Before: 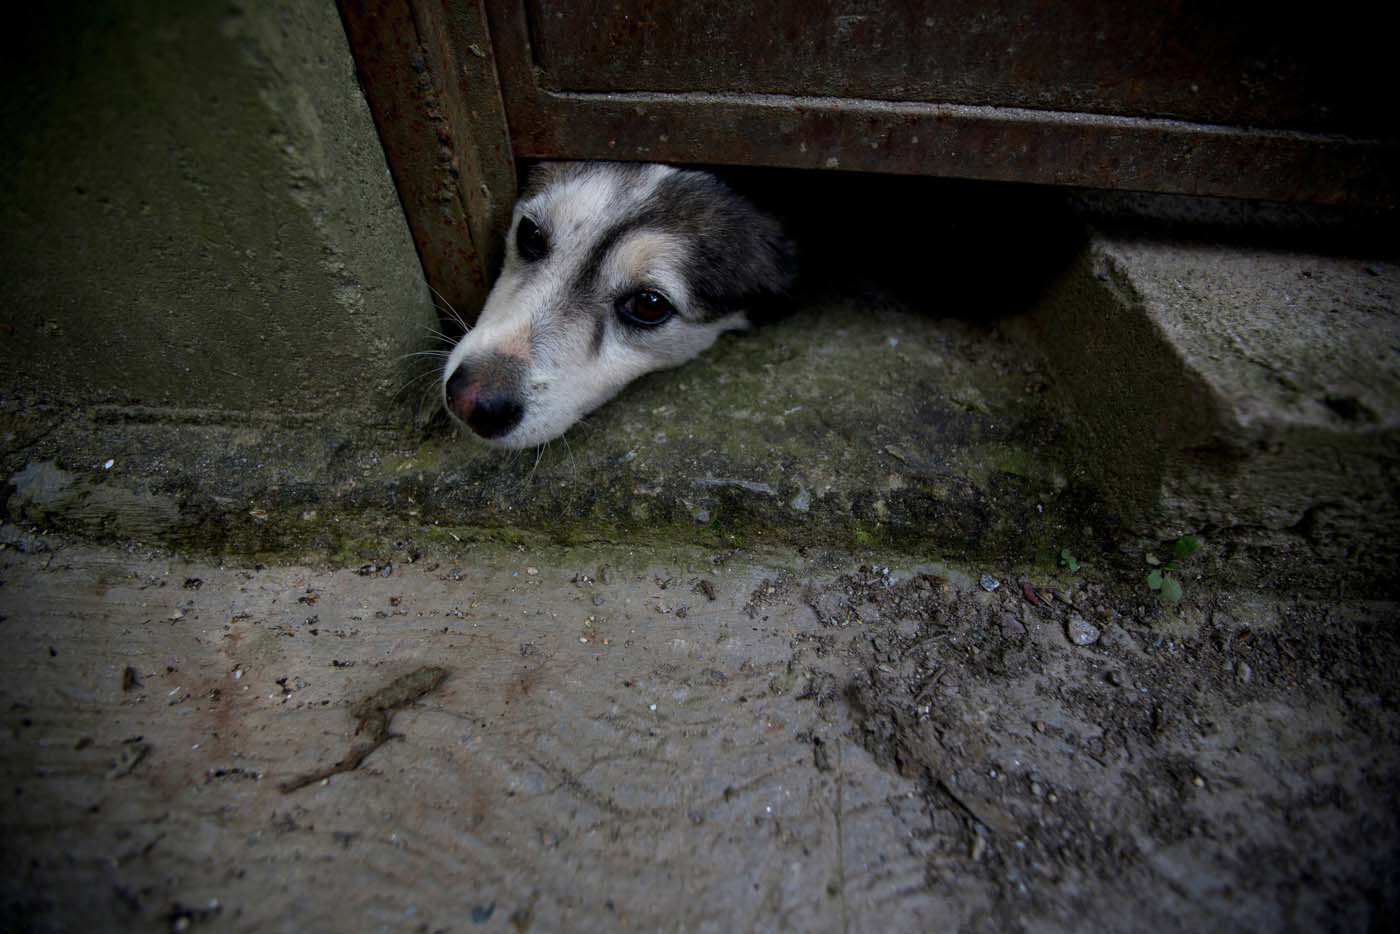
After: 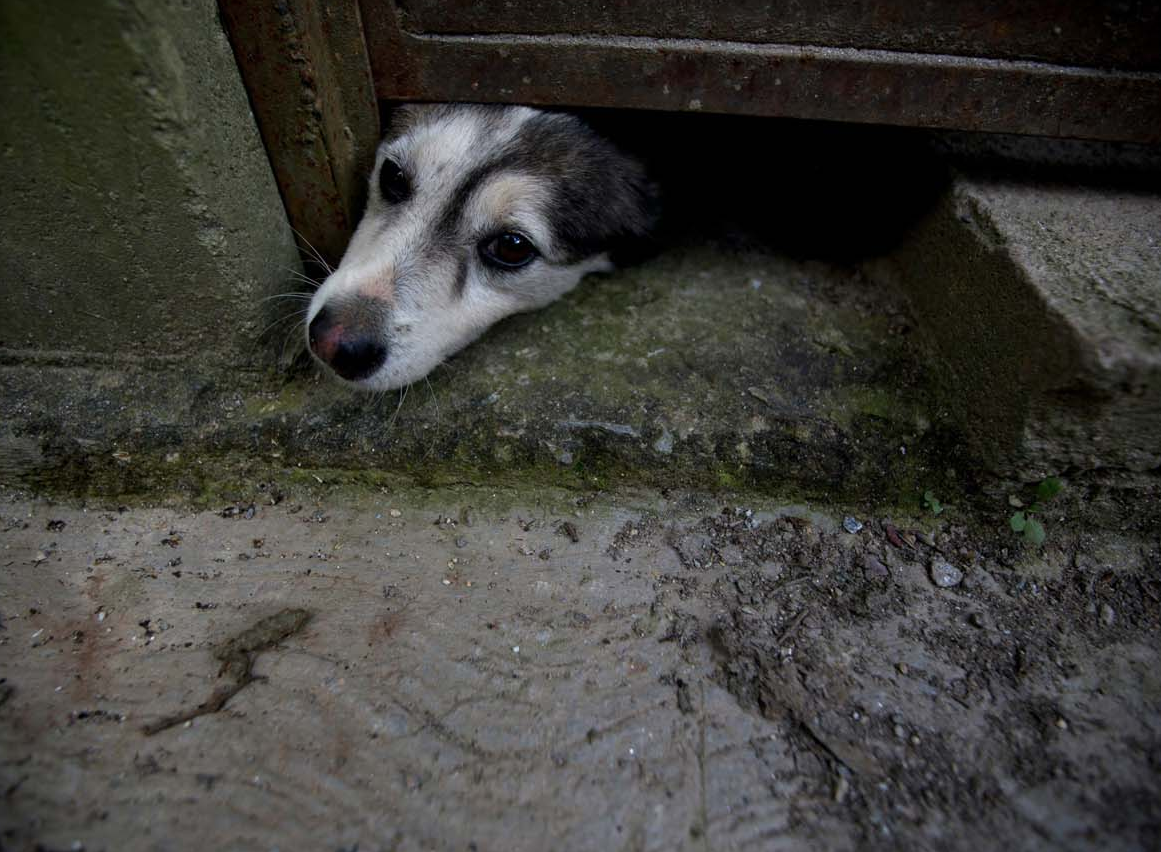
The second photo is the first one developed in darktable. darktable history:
crop: left 9.819%, top 6.303%, right 7.196%, bottom 2.383%
